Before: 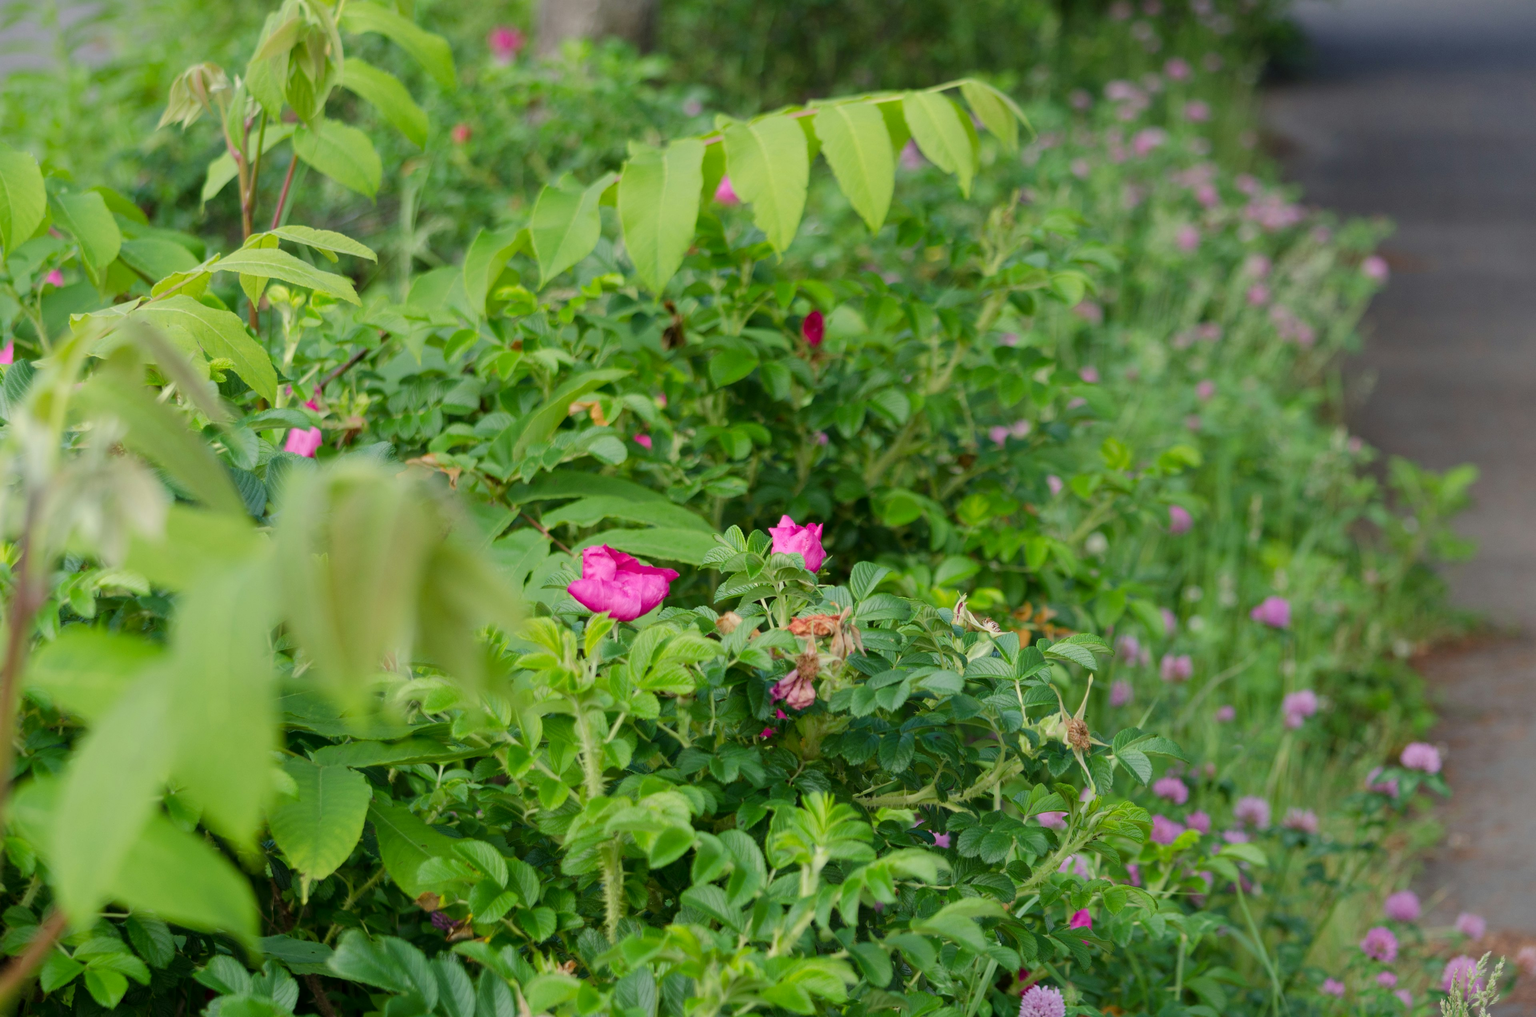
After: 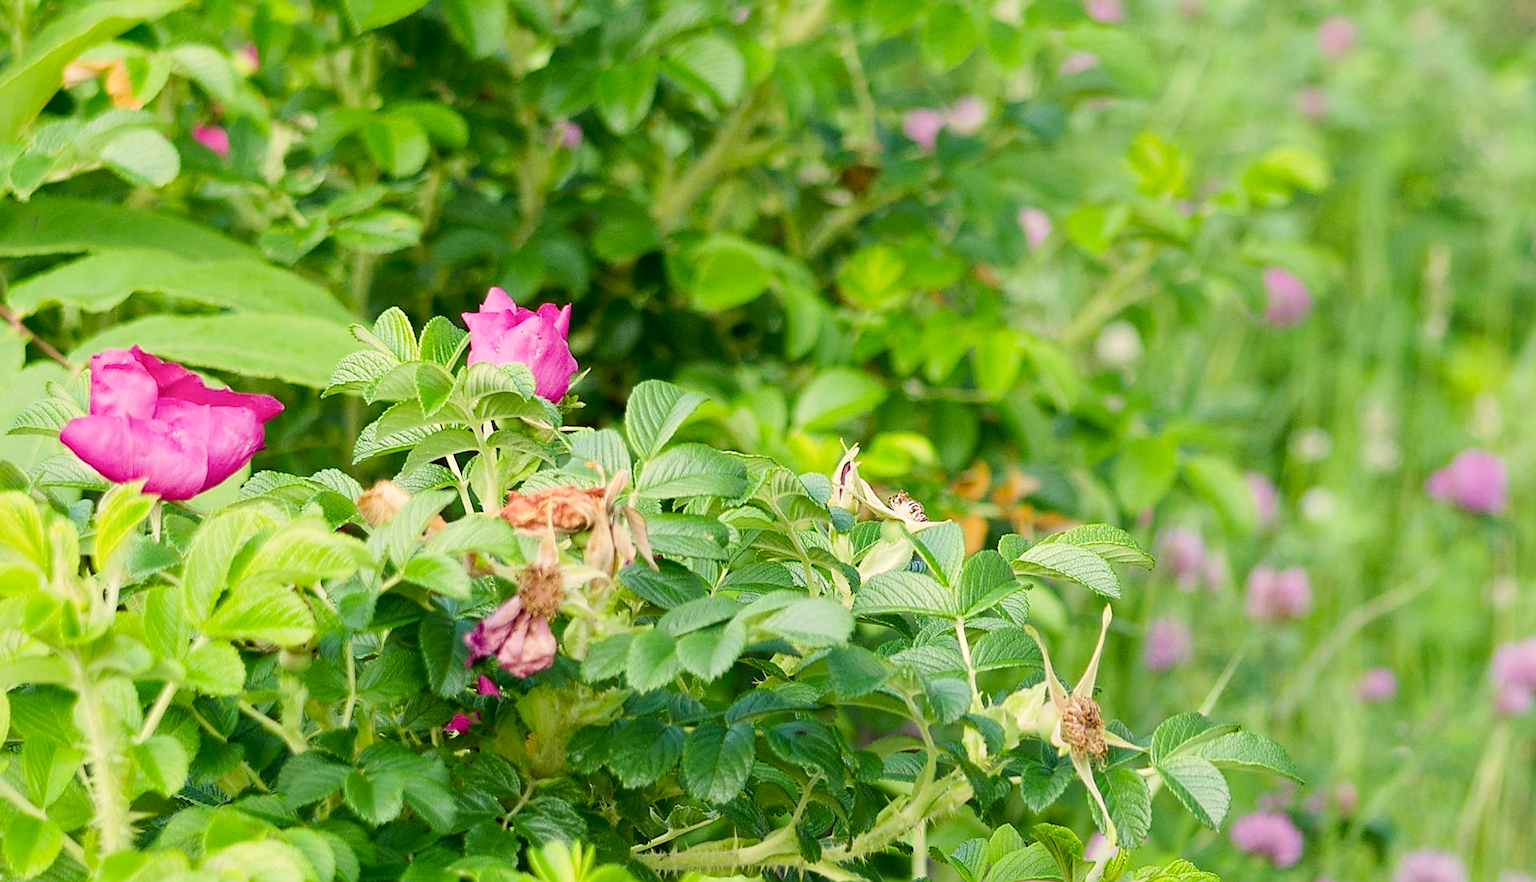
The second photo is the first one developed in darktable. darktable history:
exposure: black level correction 0.003, exposure 0.381 EV, compensate exposure bias true, compensate highlight preservation false
color correction: highlights a* 3.55, highlights b* 5.08
sharpen: radius 1.39, amount 1.255, threshold 0.719
crop: left 35.02%, top 36.564%, right 14.982%, bottom 20.075%
color zones: curves: ch0 [(0.068, 0.464) (0.25, 0.5) (0.48, 0.508) (0.75, 0.536) (0.886, 0.476) (0.967, 0.456)]; ch1 [(0.066, 0.456) (0.25, 0.5) (0.616, 0.508) (0.746, 0.56) (0.934, 0.444)]
base curve: curves: ch0 [(0, 0) (0.204, 0.334) (0.55, 0.733) (1, 1)], preserve colors none
